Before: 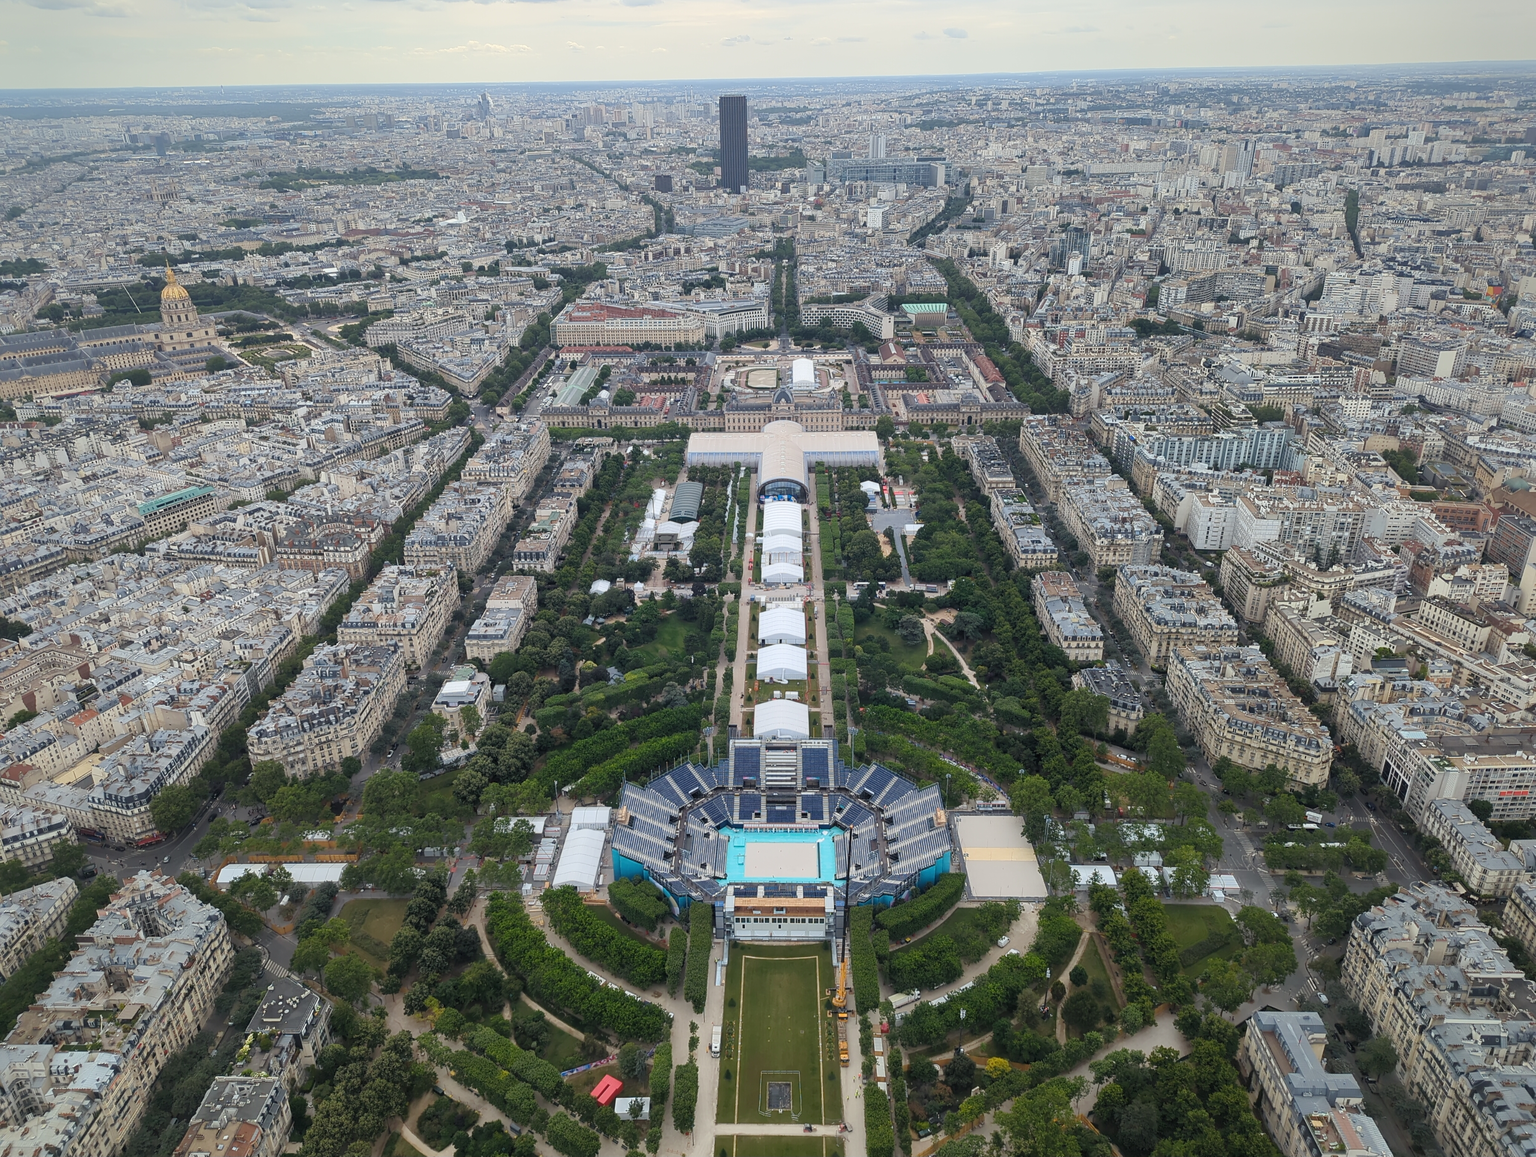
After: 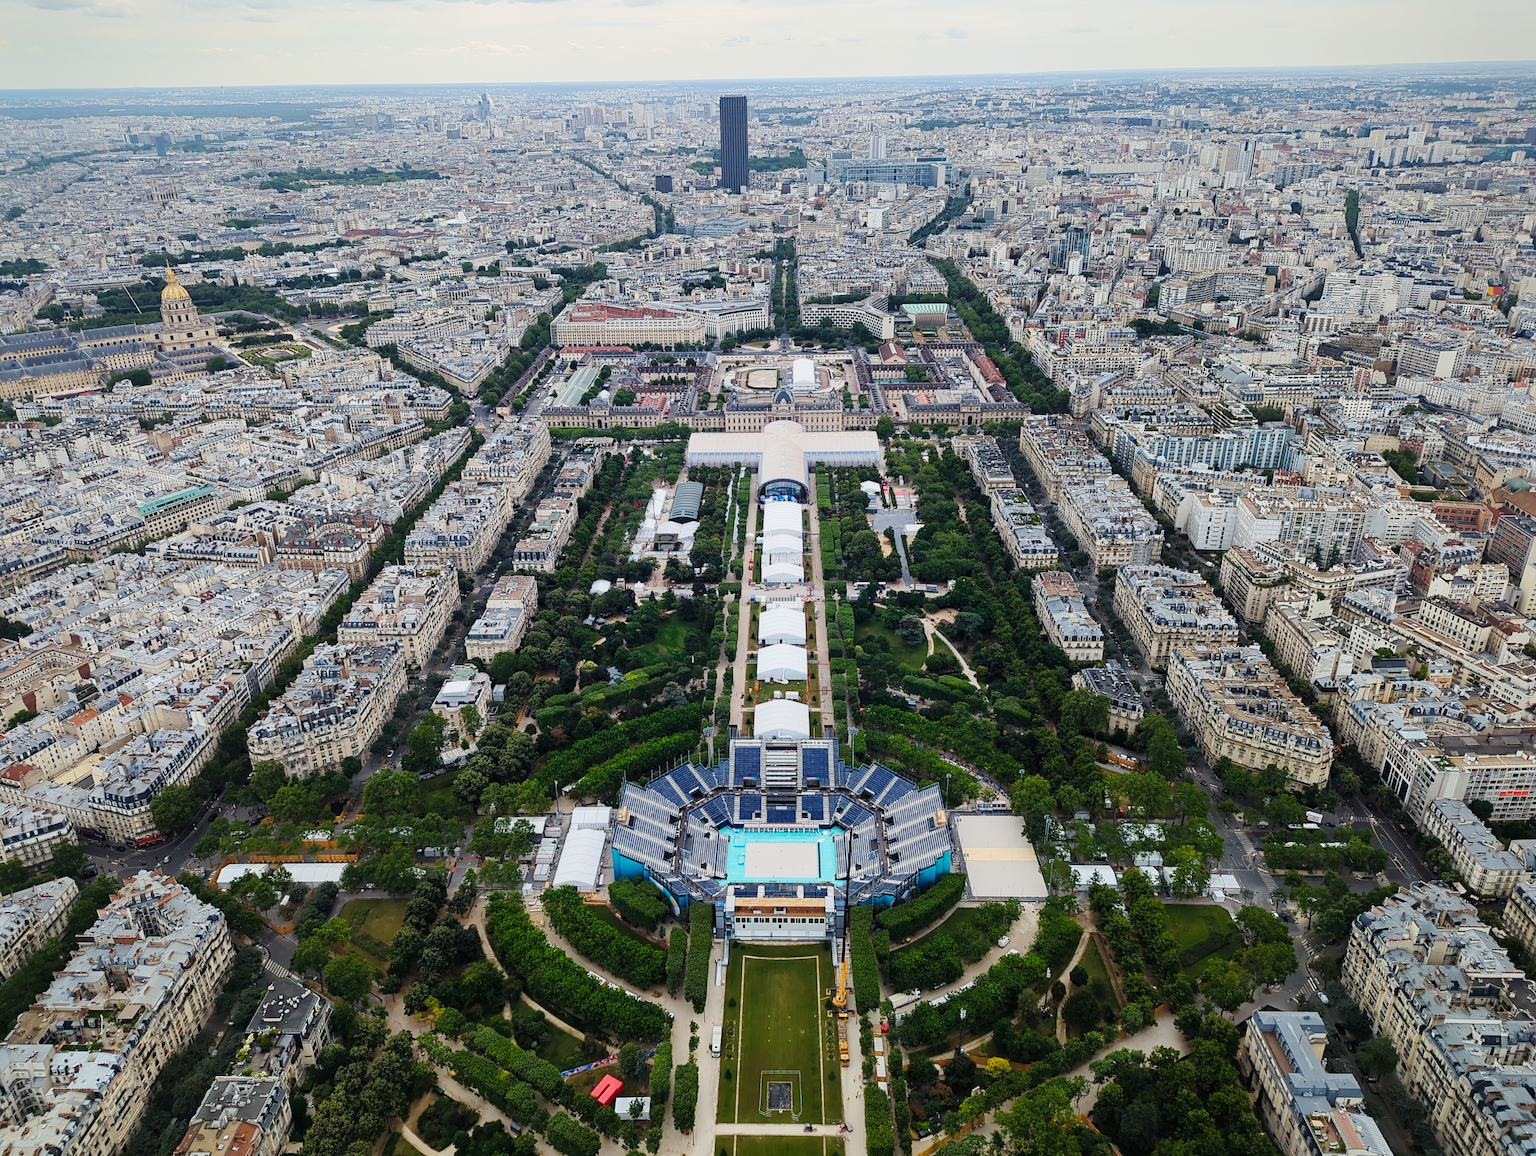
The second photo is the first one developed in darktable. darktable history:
base curve: curves: ch0 [(0, 0.003) (0.001, 0.002) (0.006, 0.004) (0.02, 0.022) (0.048, 0.086) (0.094, 0.234) (0.162, 0.431) (0.258, 0.629) (0.385, 0.8) (0.548, 0.918) (0.751, 0.988) (1, 1)], preserve colors none
exposure: exposure -0.993 EV, compensate highlight preservation false
haze removal: compatibility mode true, adaptive false
